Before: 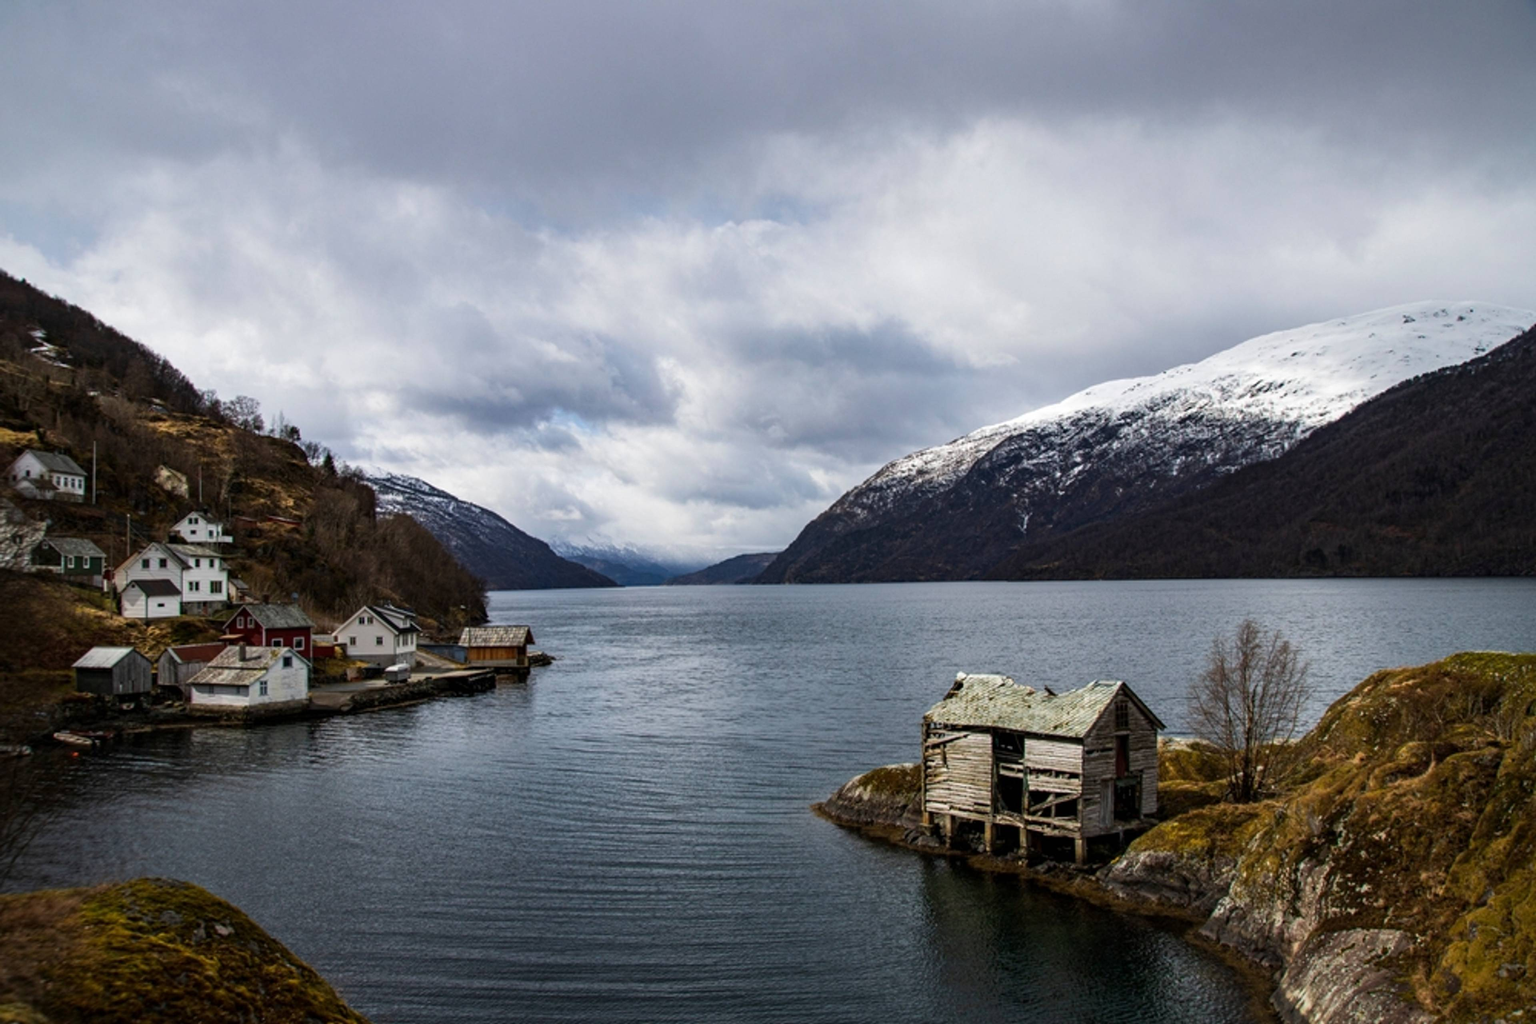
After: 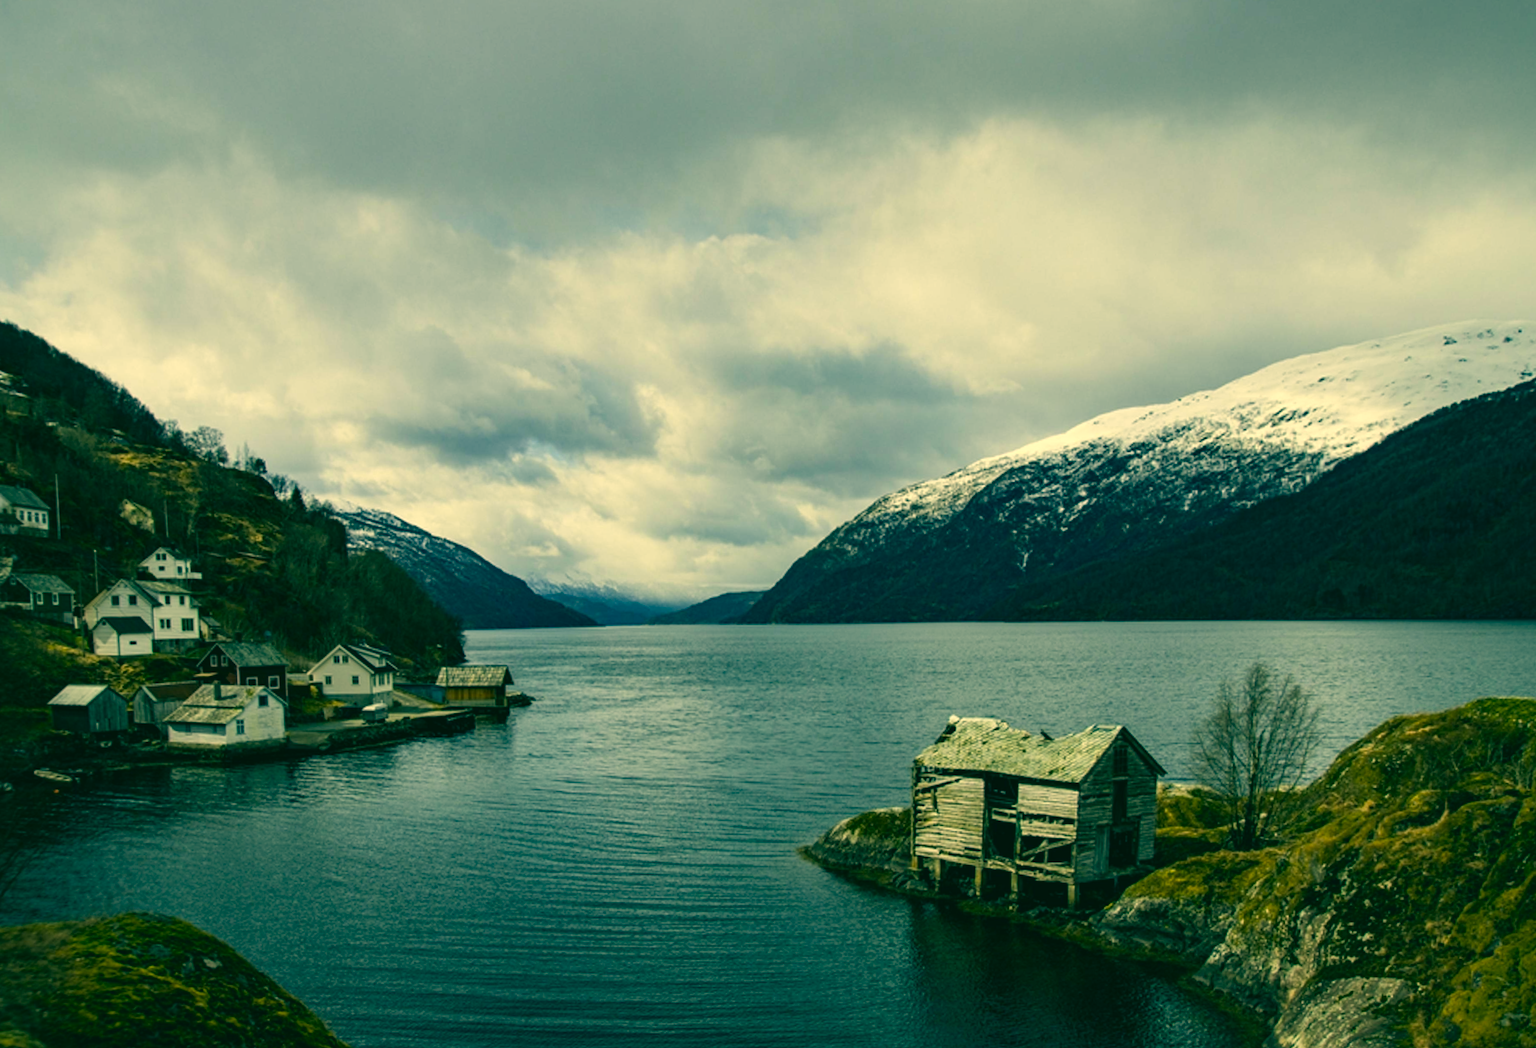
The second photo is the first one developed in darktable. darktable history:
rotate and perspective: rotation 0.074°, lens shift (vertical) 0.096, lens shift (horizontal) -0.041, crop left 0.043, crop right 0.952, crop top 0.024, crop bottom 0.979
color correction: highlights a* 1.83, highlights b* 34.02, shadows a* -36.68, shadows b* -5.48
